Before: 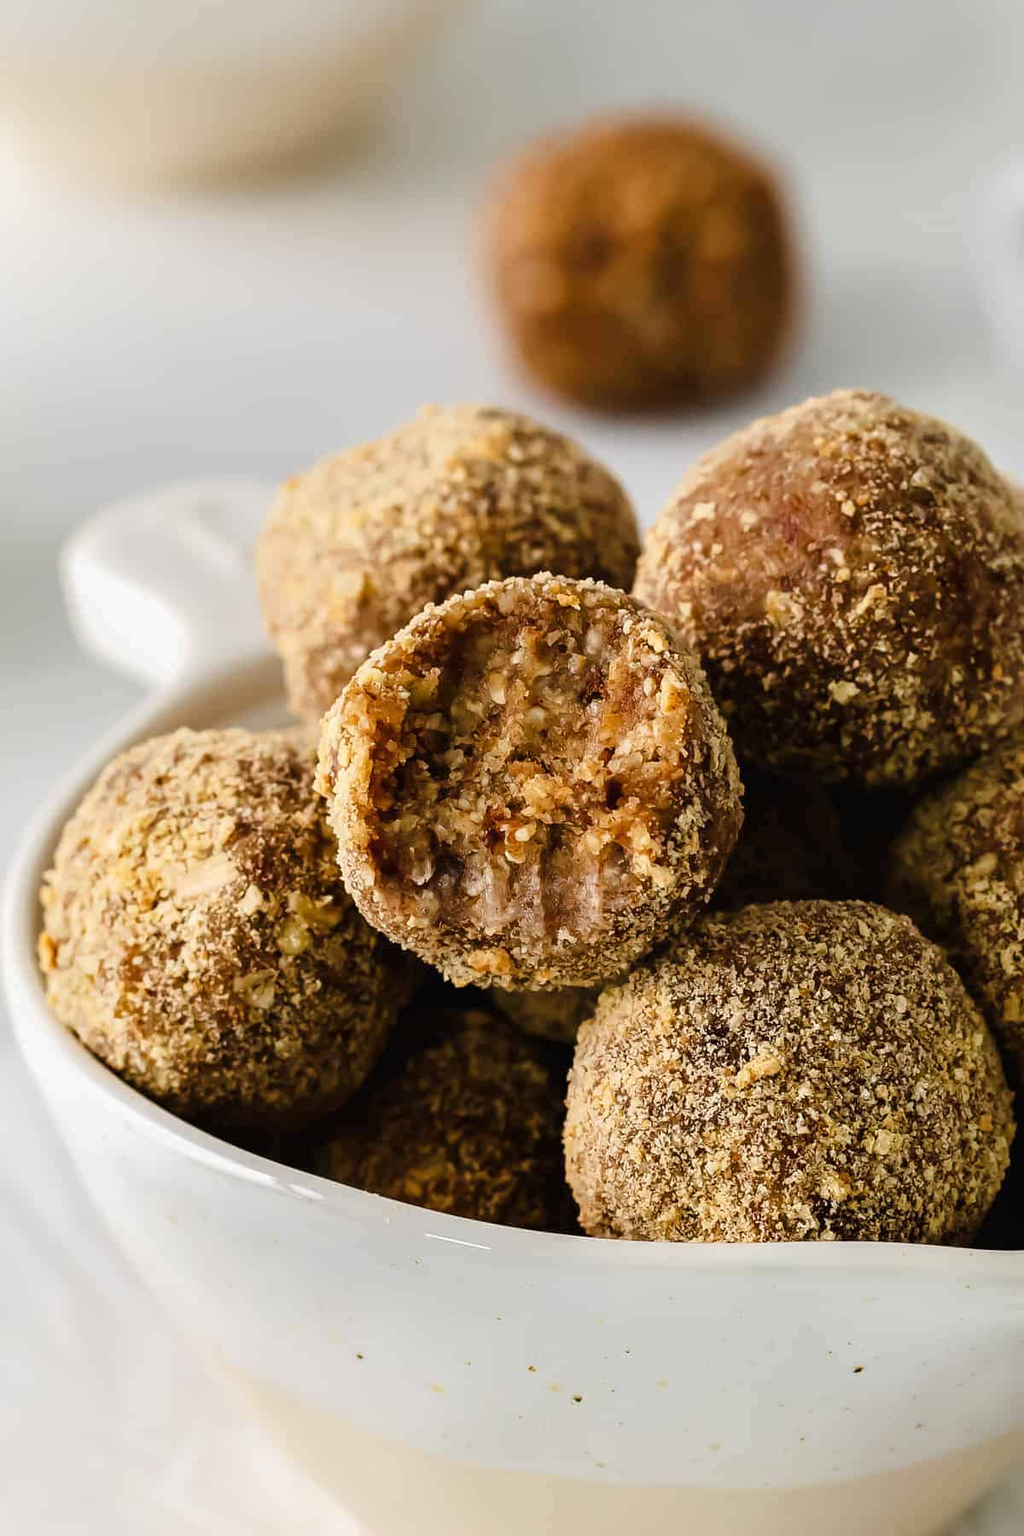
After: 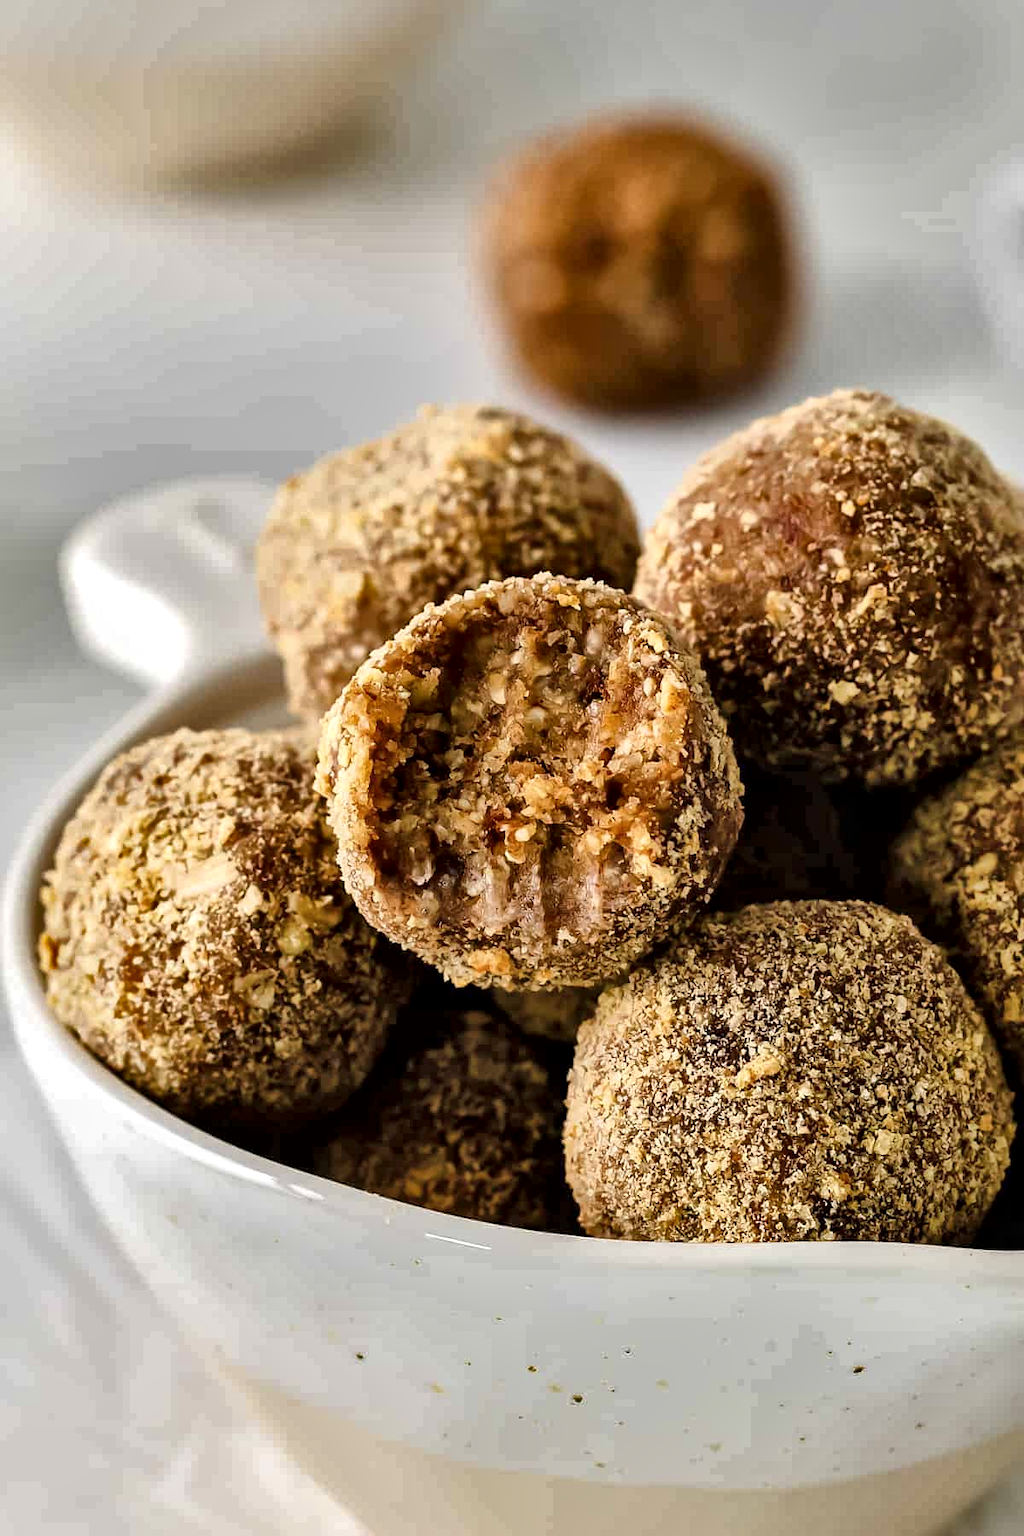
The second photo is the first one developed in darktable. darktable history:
shadows and highlights: soften with gaussian
local contrast: mode bilateral grid, contrast 19, coarseness 50, detail 171%, midtone range 0.2
